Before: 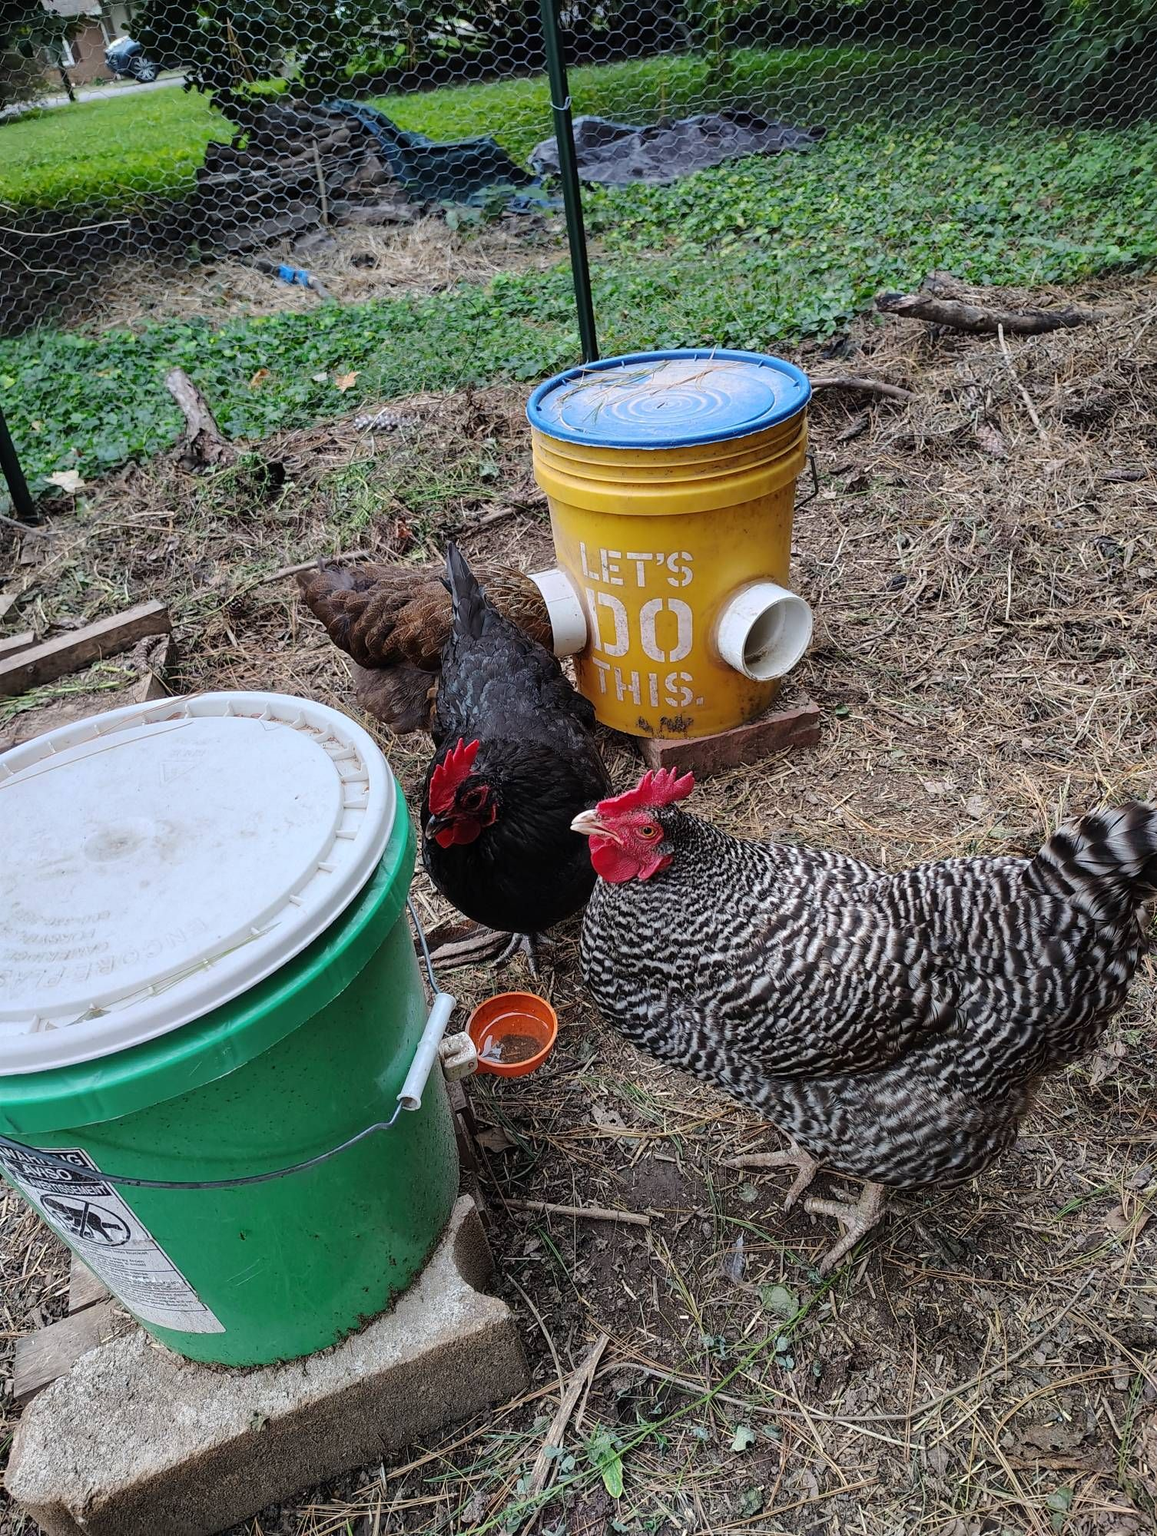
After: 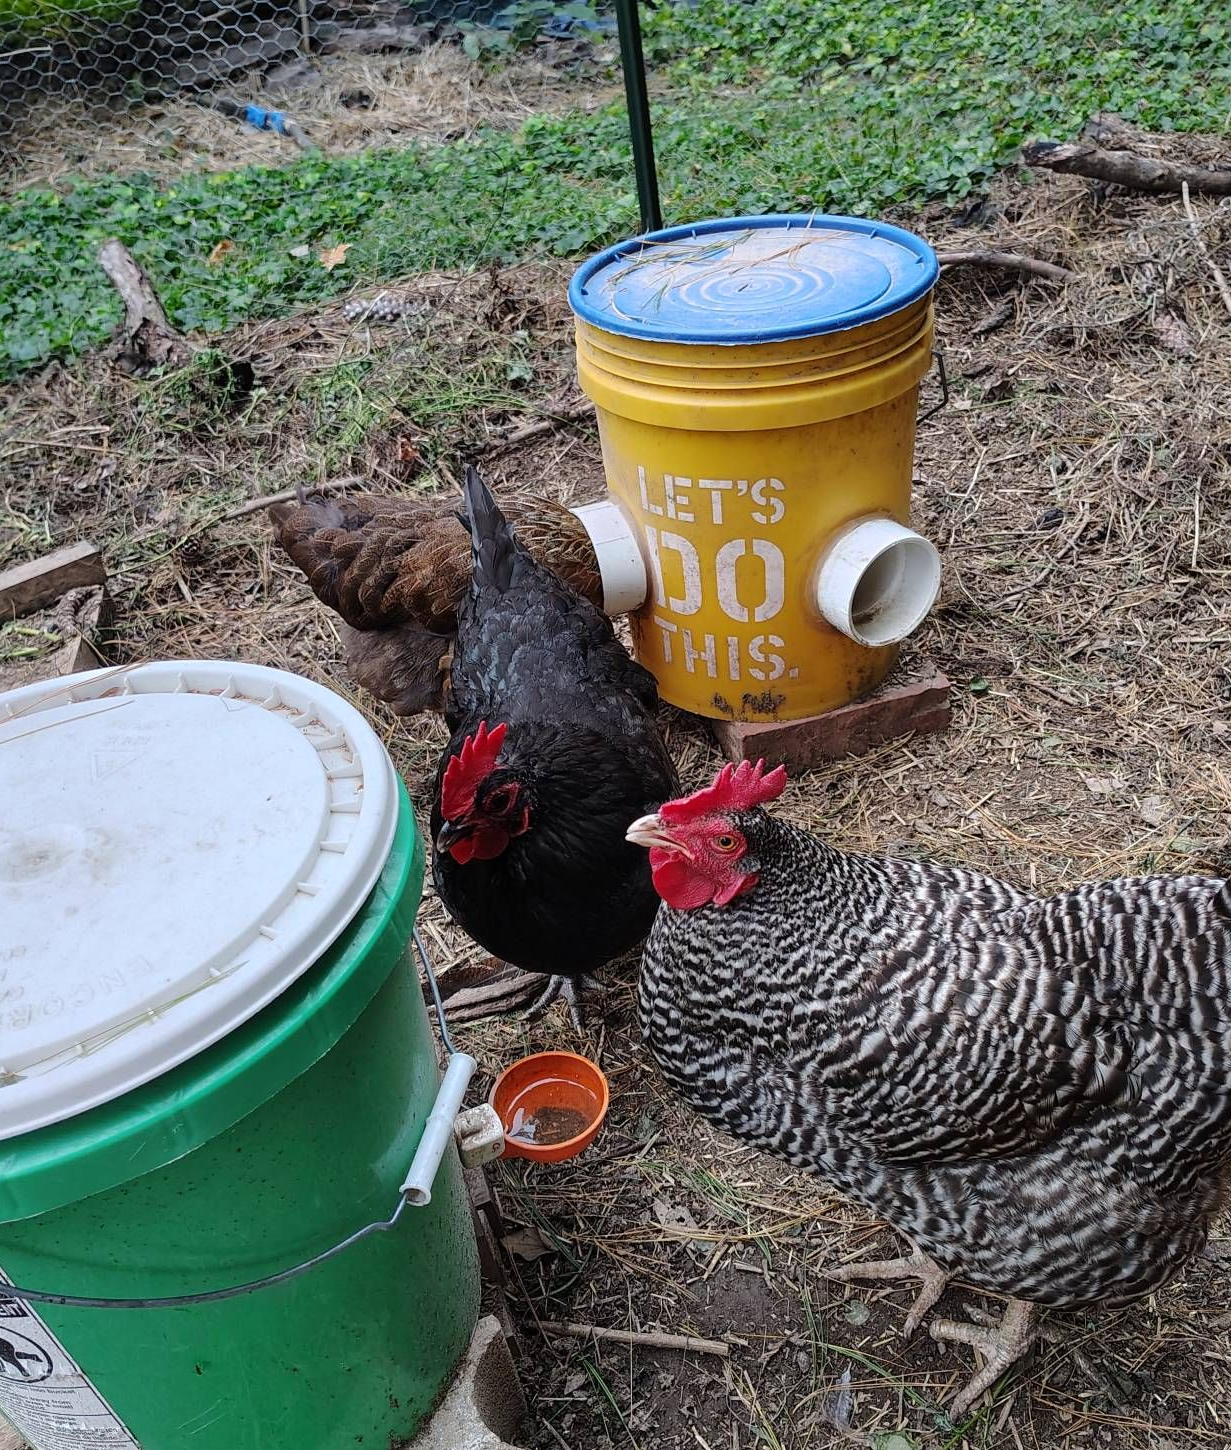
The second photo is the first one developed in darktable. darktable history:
crop: left 7.829%, top 12.038%, right 10.367%, bottom 15.433%
